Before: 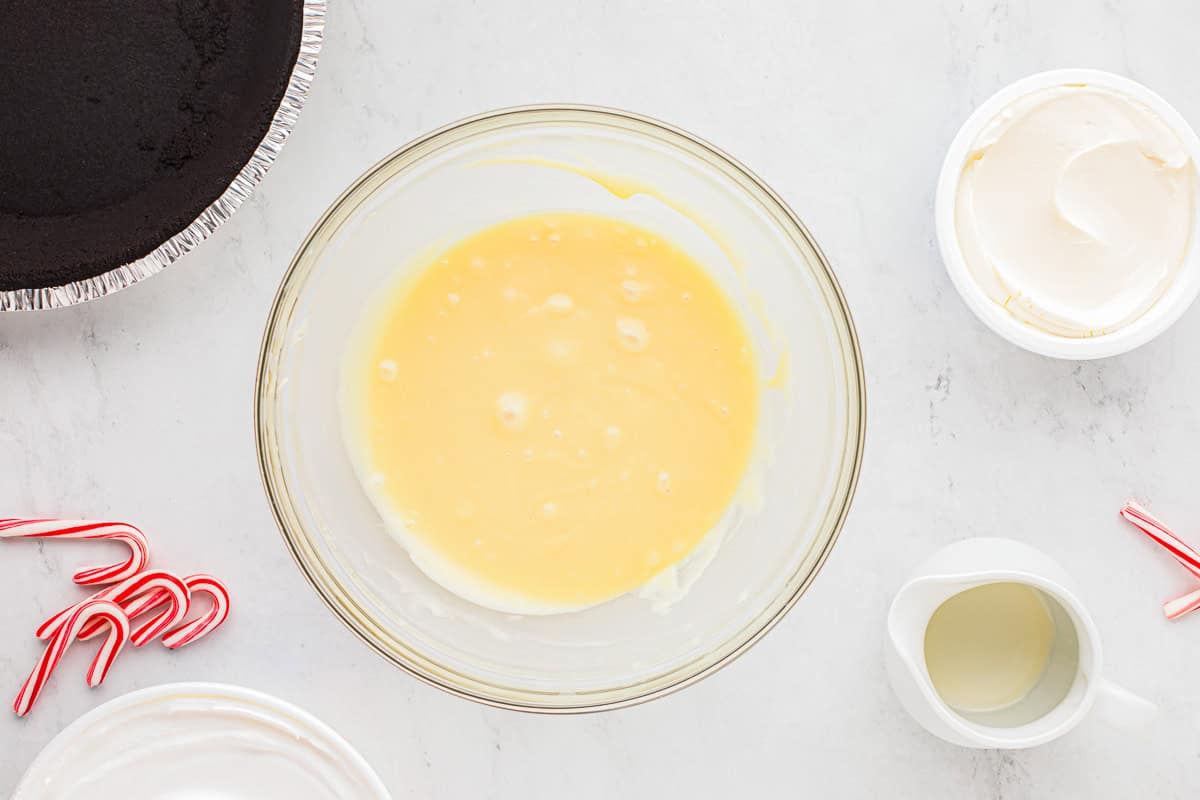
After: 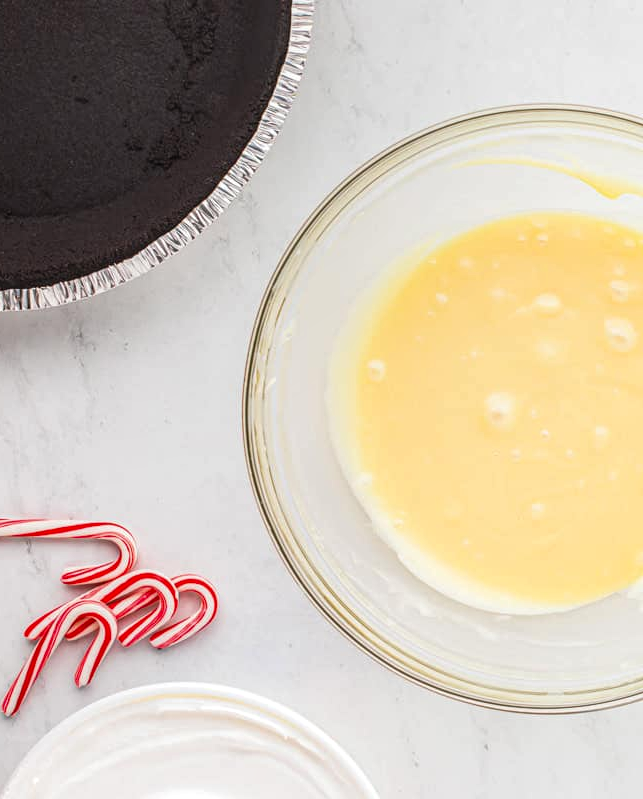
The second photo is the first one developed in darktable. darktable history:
crop: left 1.035%, right 45.359%, bottom 0.088%
shadows and highlights: shadows 13.22, white point adjustment 1.17, highlights -0.343, soften with gaussian
local contrast: on, module defaults
